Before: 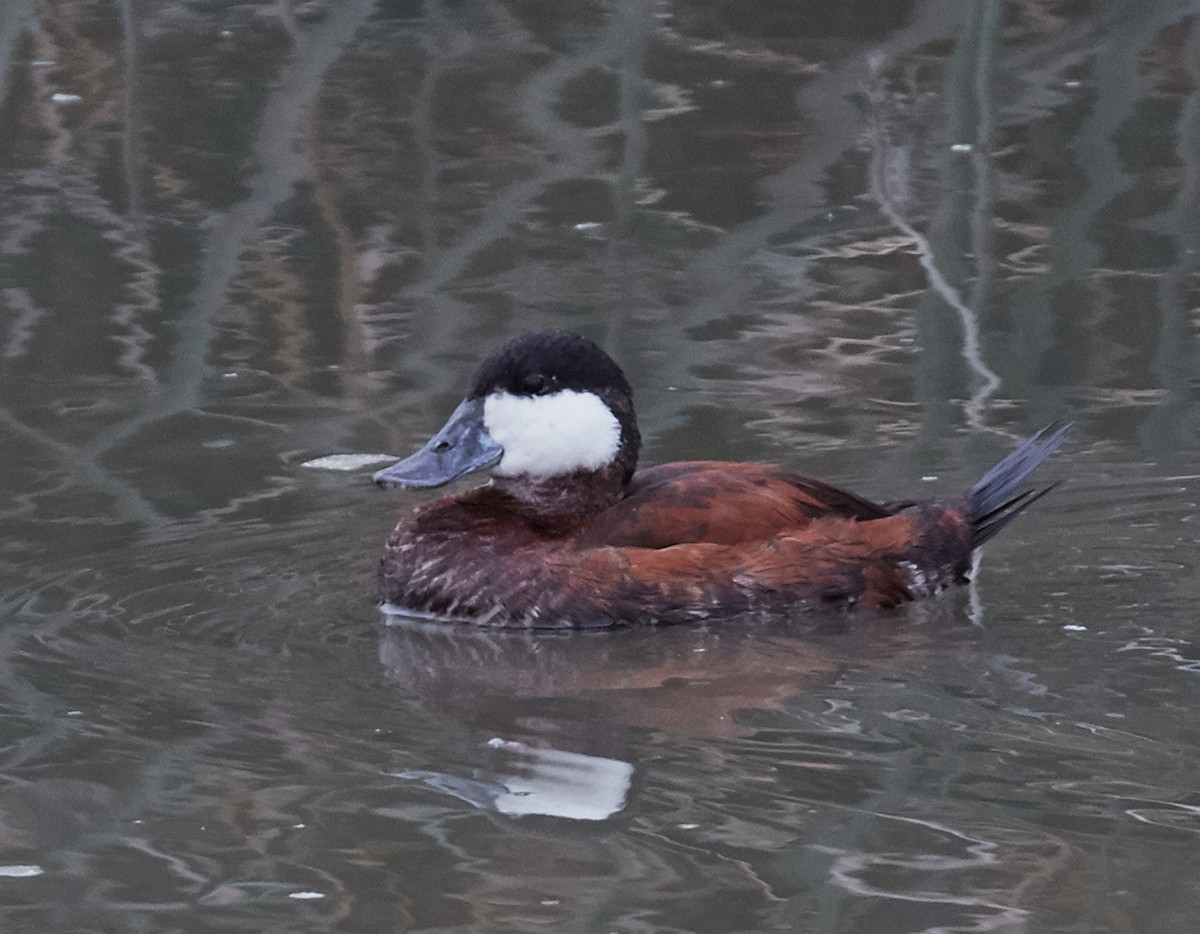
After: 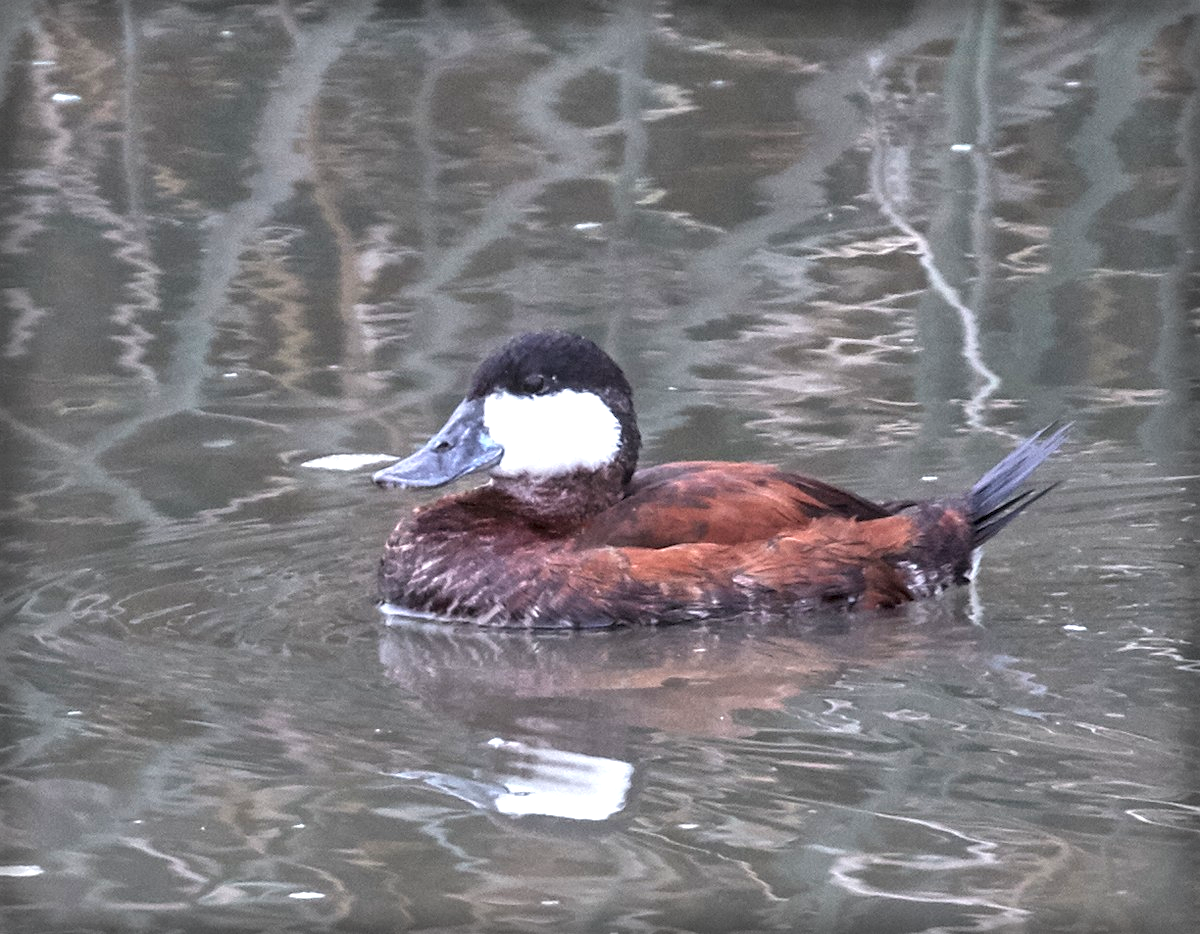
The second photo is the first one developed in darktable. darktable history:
local contrast: on, module defaults
exposure: black level correction 0, exposure 1.191 EV, compensate exposure bias true, compensate highlight preservation false
vignetting: fall-off start 92.84%, fall-off radius 6.18%, automatic ratio true, width/height ratio 1.331, shape 0.052
